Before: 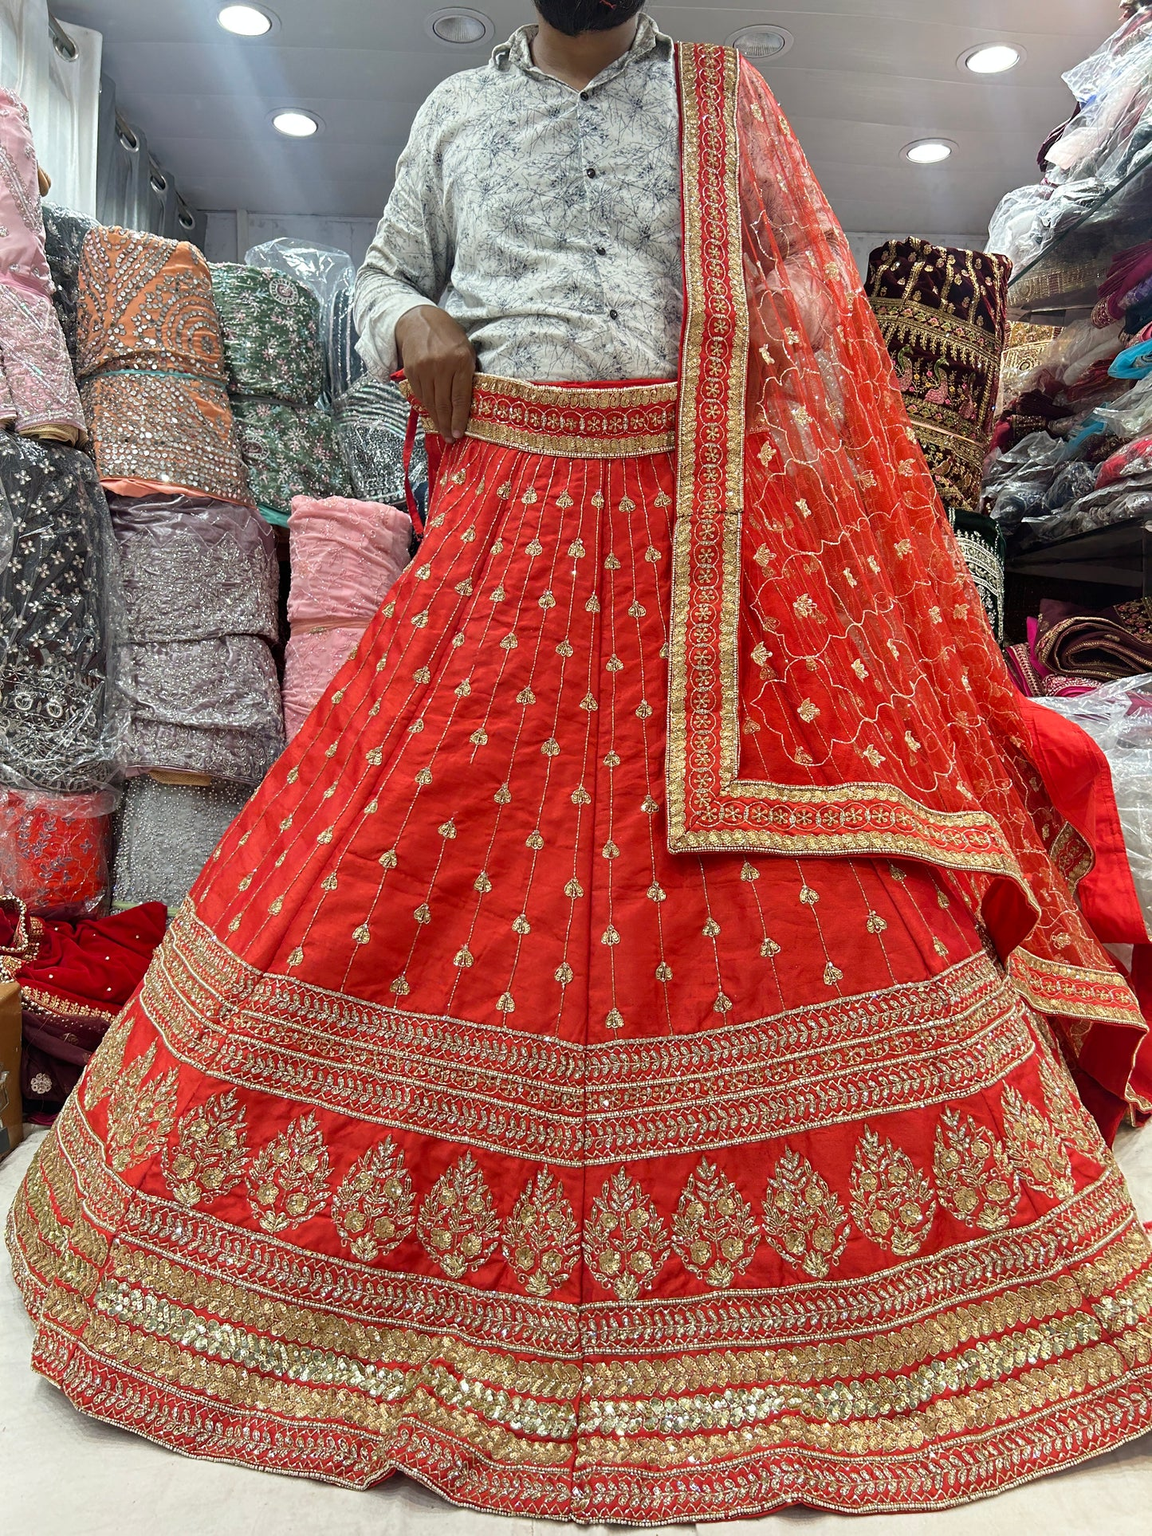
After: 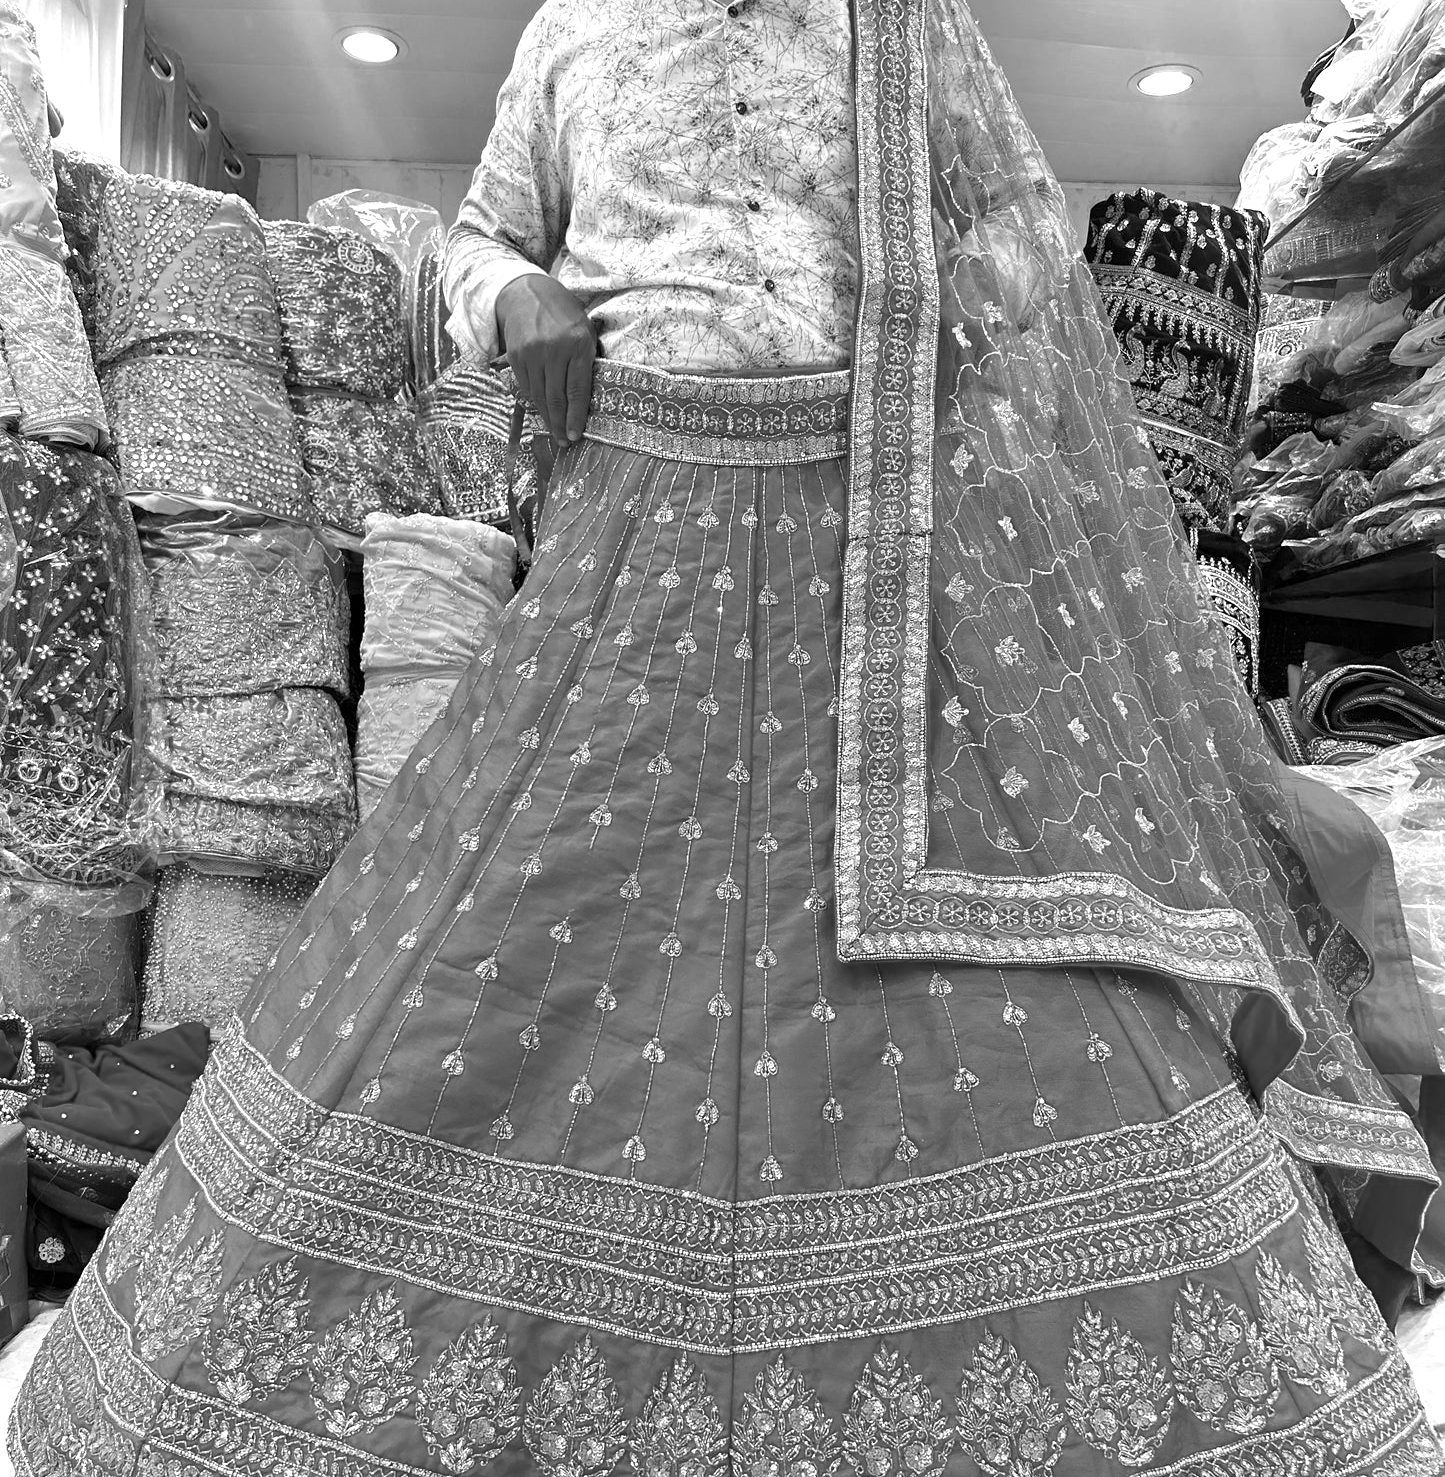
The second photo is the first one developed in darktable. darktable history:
exposure: black level correction 0.001, exposure 0.5 EV, compensate exposure bias true, compensate highlight preservation false
white balance: red 0.983, blue 1.036
crop: top 5.667%, bottom 17.637%
monochrome: on, module defaults
